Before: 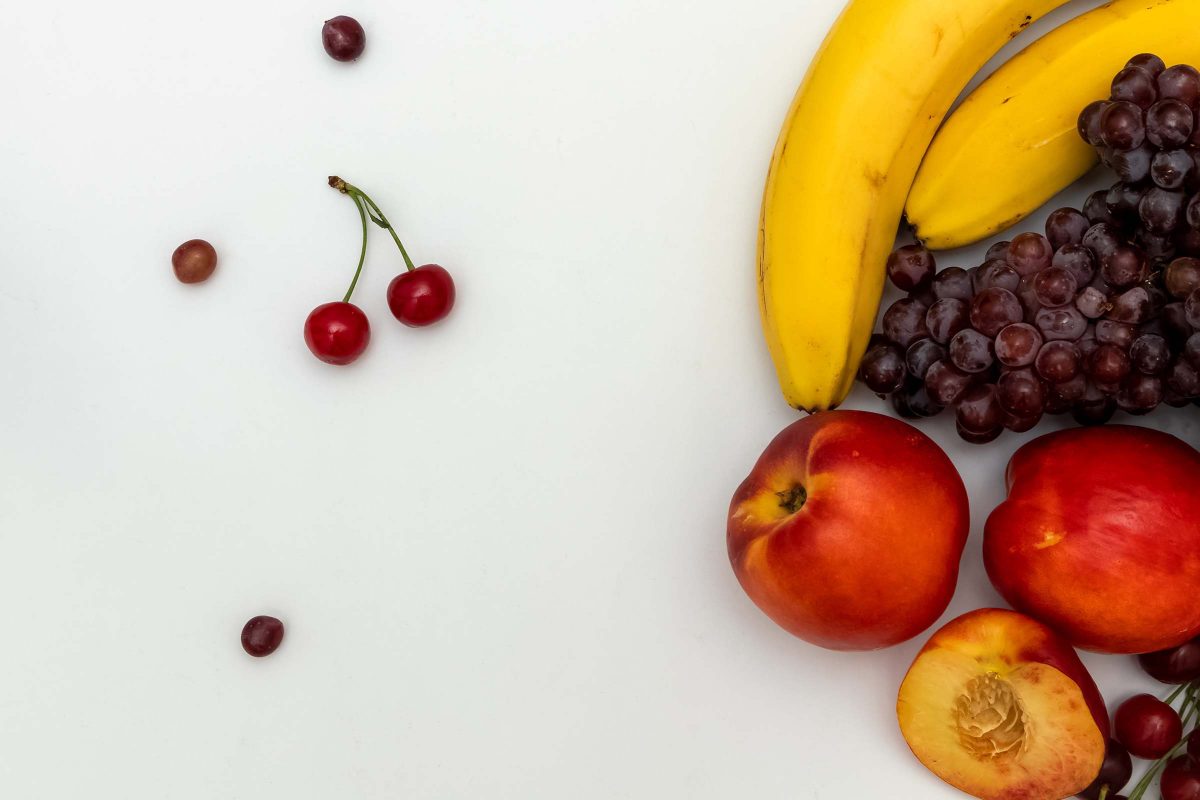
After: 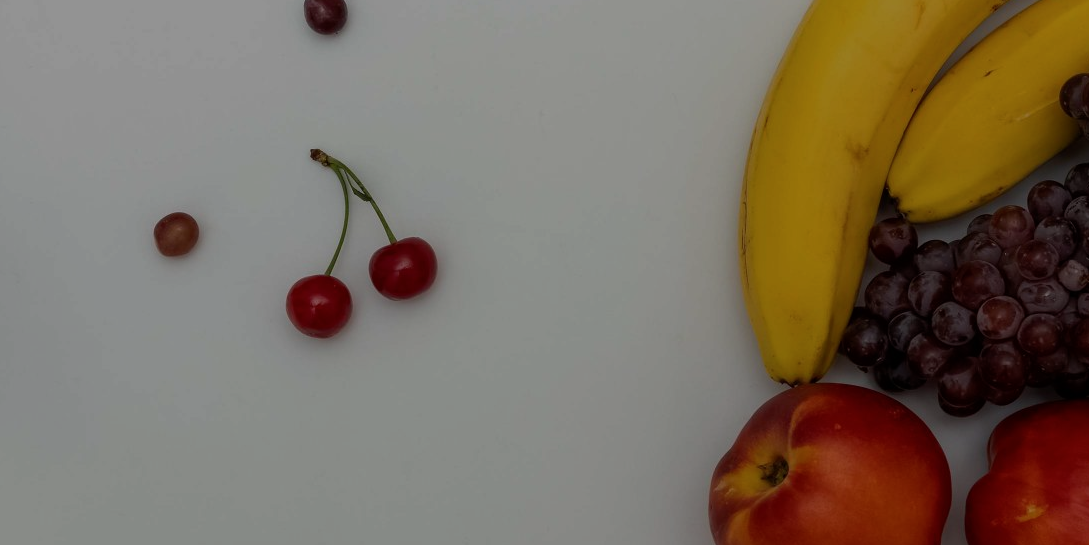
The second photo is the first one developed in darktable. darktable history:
base curve: curves: ch0 [(0, 0) (0.595, 0.418) (1, 1)], preserve colors none
crop: left 1.535%, top 3.377%, right 7.674%, bottom 28.489%
exposure: exposure -0.99 EV, compensate exposure bias true, compensate highlight preservation false
